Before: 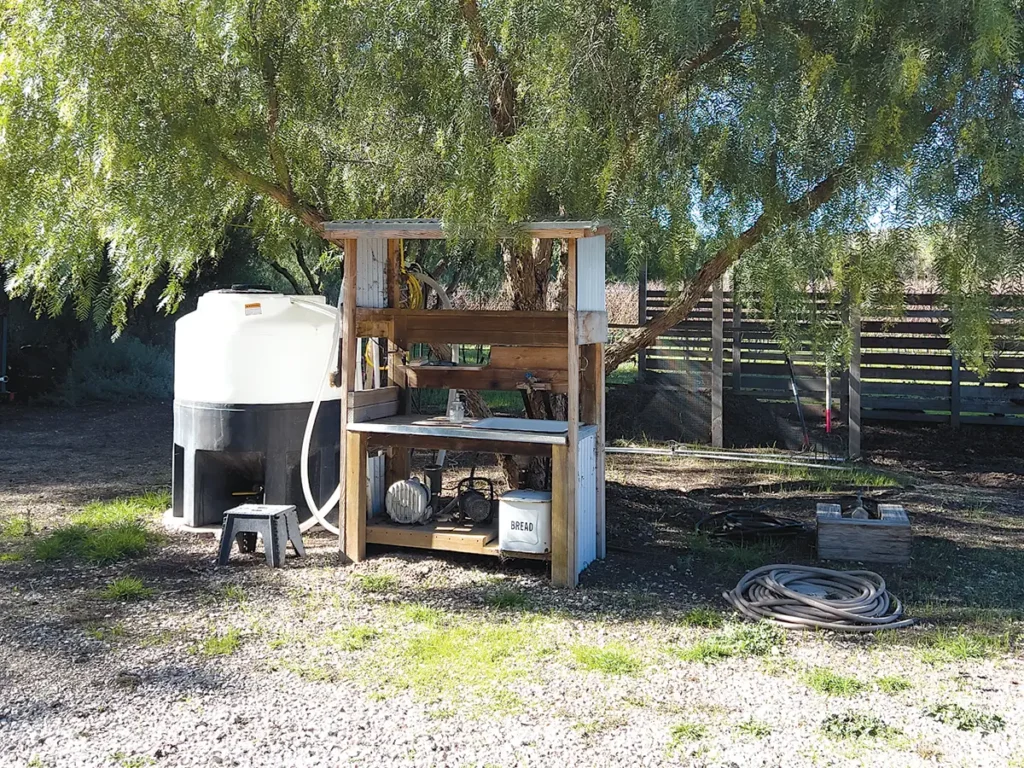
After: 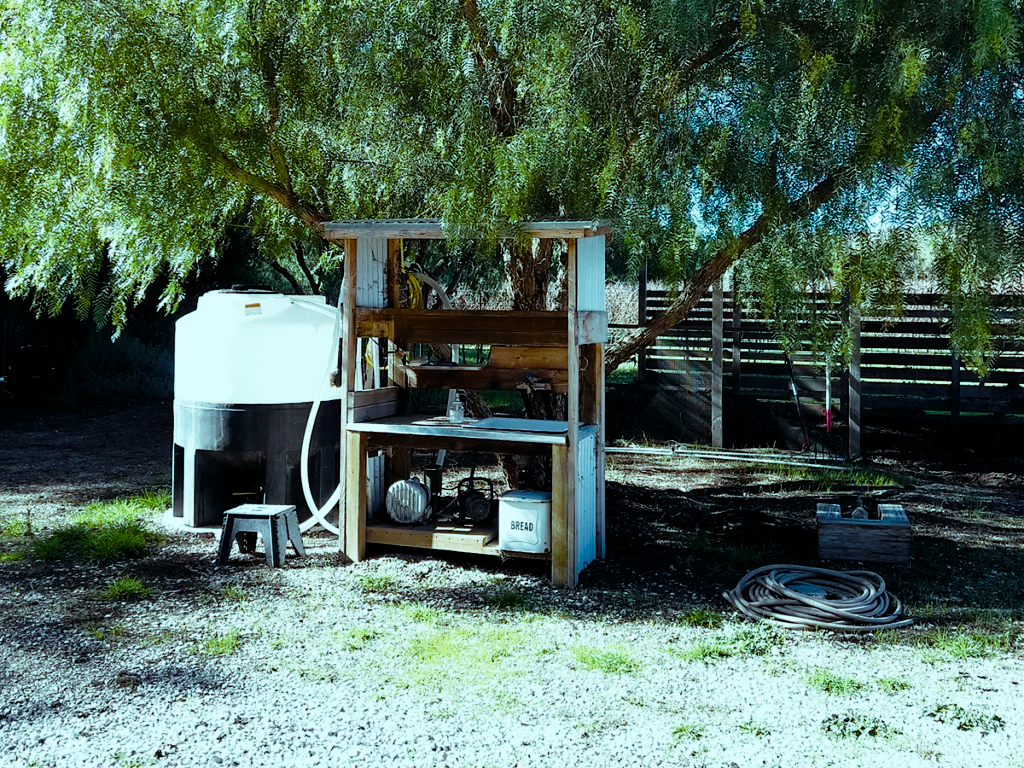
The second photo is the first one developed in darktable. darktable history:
exposure: black level correction 0.005, exposure 0.286 EV, compensate highlight preservation false
levels: levels [0, 0.618, 1]
color balance rgb: shadows lift › luminance -7.7%, shadows lift › chroma 2.13%, shadows lift › hue 165.27°, power › luminance -7.77%, power › chroma 1.34%, power › hue 330.55°, highlights gain › luminance -33.33%, highlights gain › chroma 5.68%, highlights gain › hue 217.2°, global offset › luminance -0.33%, global offset › chroma 0.11%, global offset › hue 165.27°, perceptual saturation grading › global saturation 27.72%, perceptual saturation grading › highlights -25%, perceptual saturation grading › mid-tones 25%, perceptual saturation grading › shadows 50%
base curve: curves: ch0 [(0, 0) (0.028, 0.03) (0.121, 0.232) (0.46, 0.748) (0.859, 0.968) (1, 1)], preserve colors none
